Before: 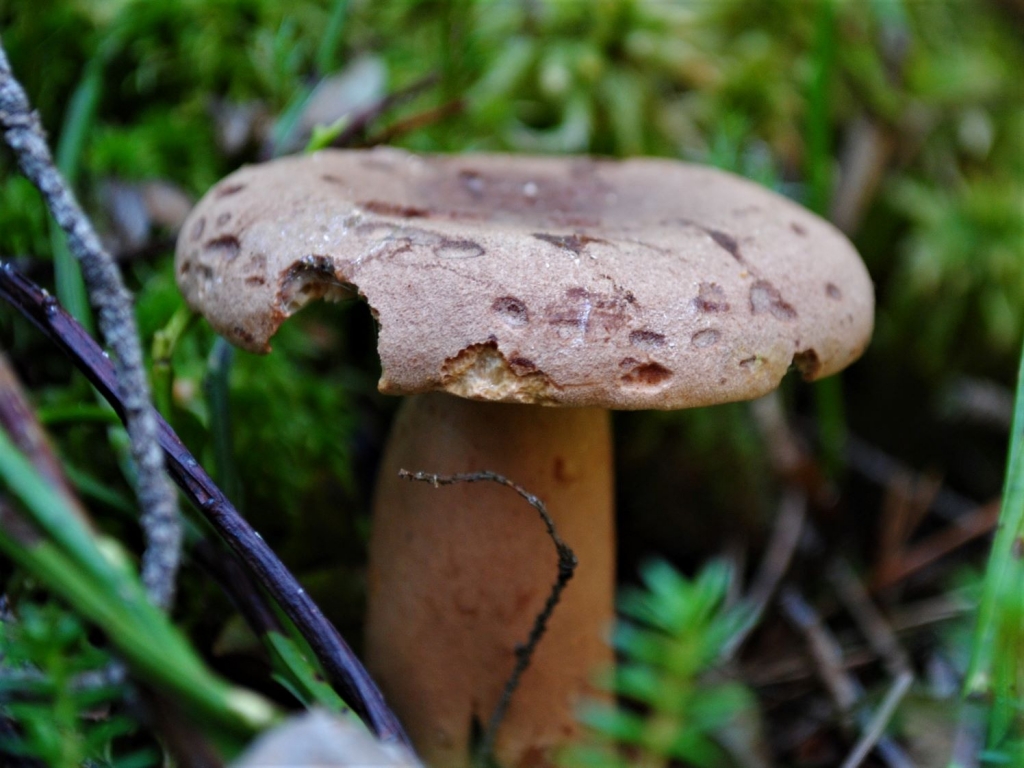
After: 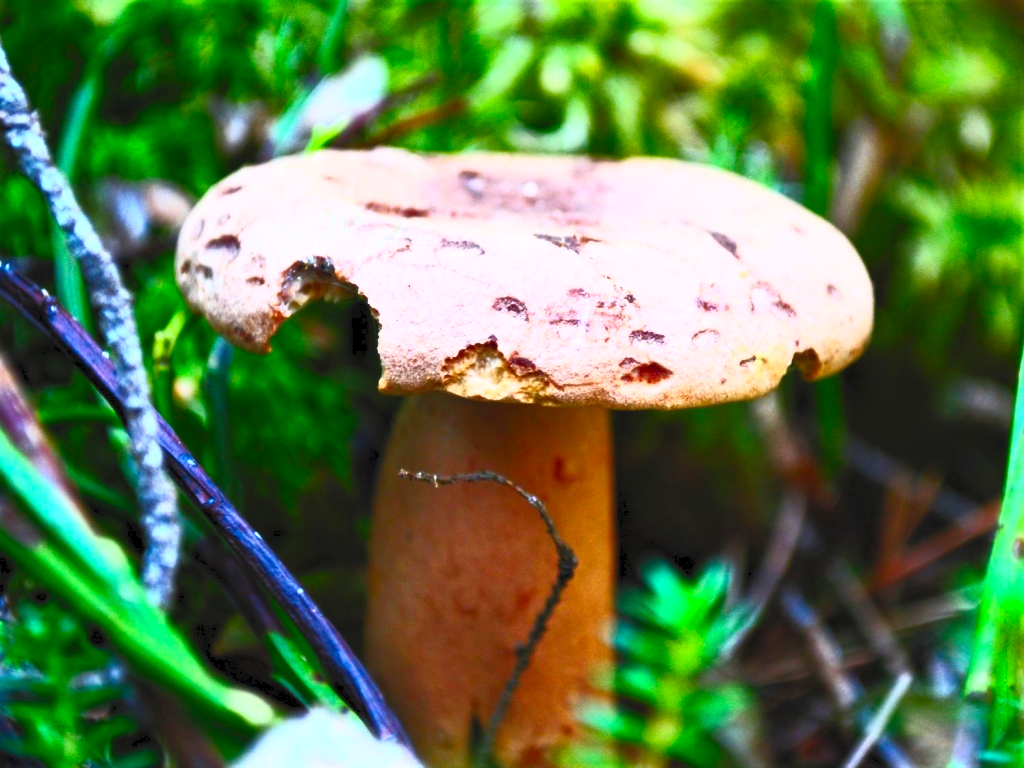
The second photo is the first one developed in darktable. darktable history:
contrast brightness saturation: contrast 0.987, brightness 0.987, saturation 0.993
